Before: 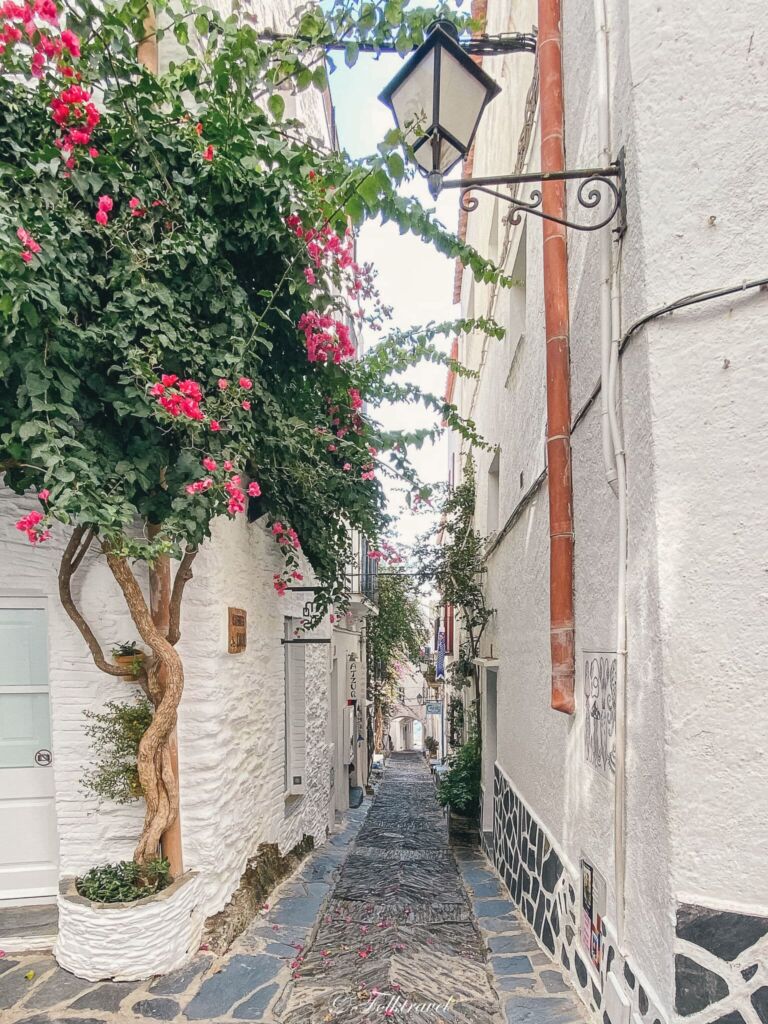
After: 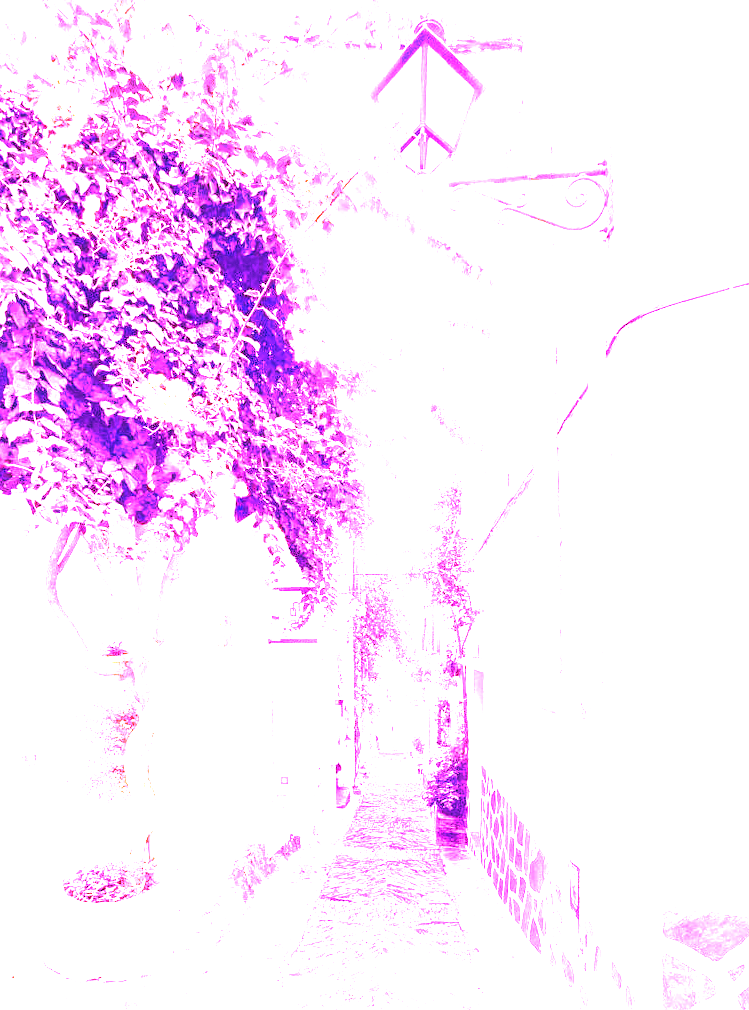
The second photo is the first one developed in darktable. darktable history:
crop and rotate: left 1.774%, right 0.633%, bottom 1.28%
velvia: on, module defaults
white balance: red 8, blue 8
